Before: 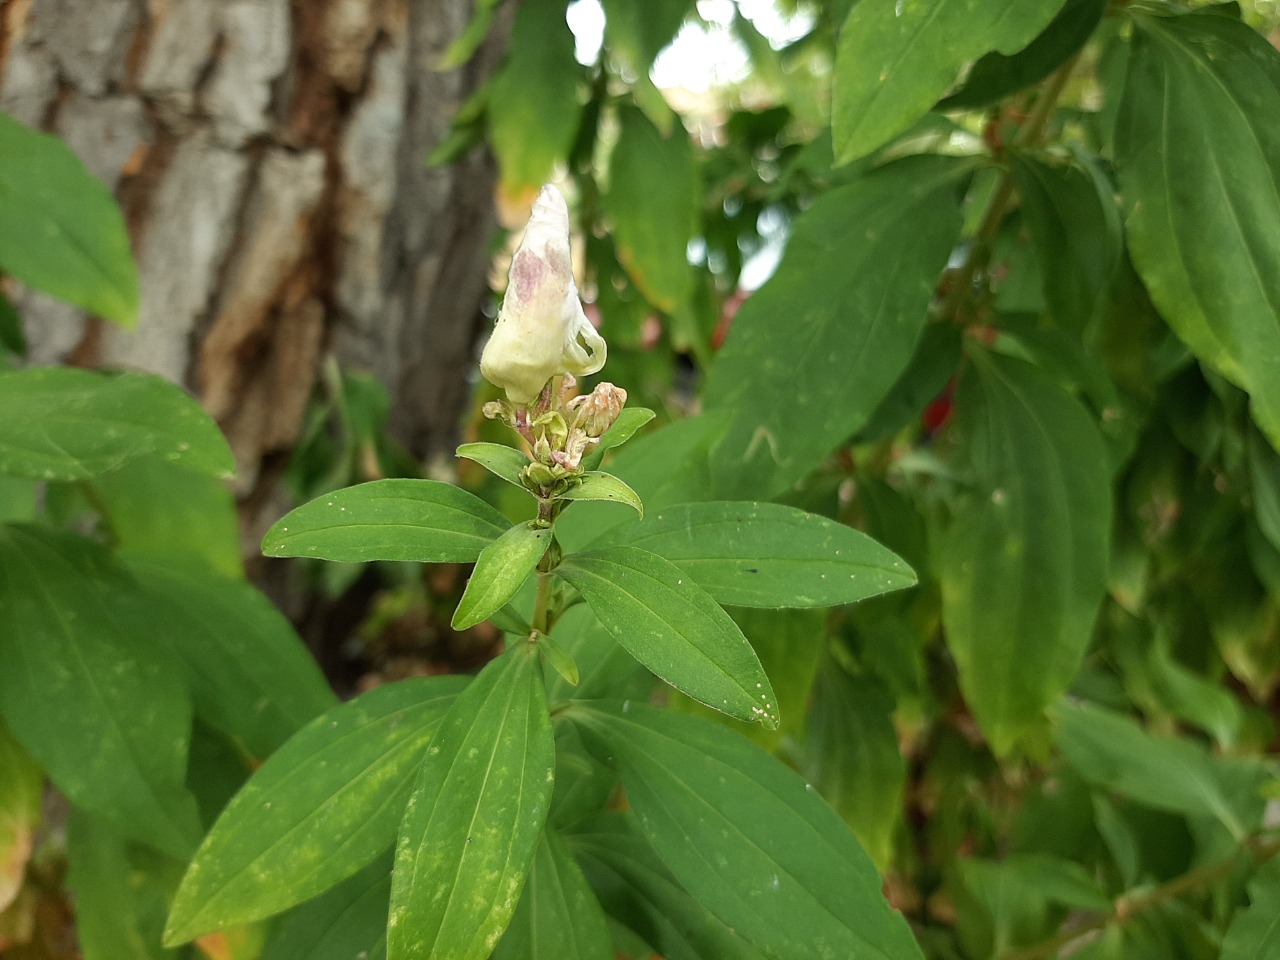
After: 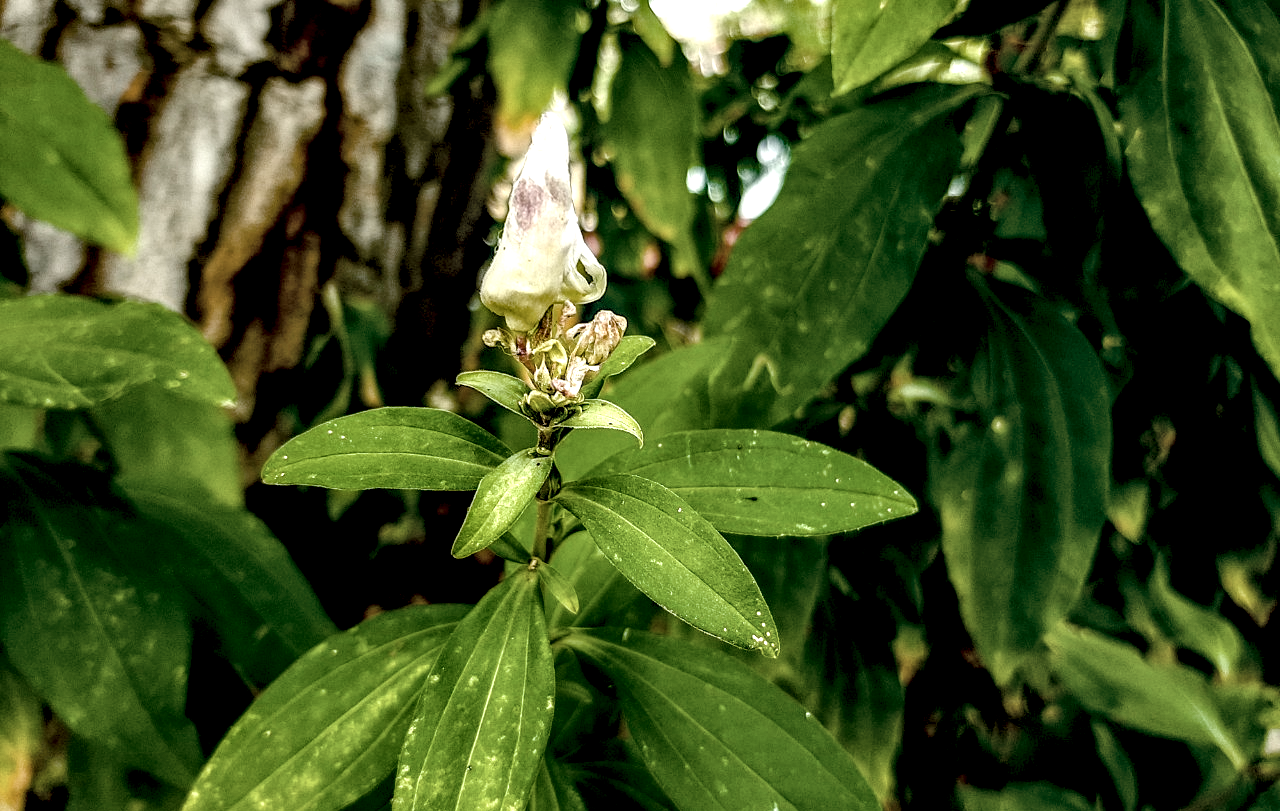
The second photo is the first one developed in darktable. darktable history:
crop: top 7.591%, bottom 7.909%
exposure: black level correction 0.054, exposure -0.035 EV, compensate highlight preservation false
color balance rgb: shadows lift › chroma 1.019%, shadows lift › hue 243.55°, highlights gain › chroma 1.056%, highlights gain › hue 67.68°, perceptual saturation grading › global saturation 20%, perceptual saturation grading › highlights -25.692%, perceptual saturation grading › shadows 25.64%, perceptual brilliance grading › global brilliance 9.276%, perceptual brilliance grading › shadows 15.073%, global vibrance 15.817%, saturation formula JzAzBz (2021)
color correction: highlights b* 0, saturation 0.804
contrast brightness saturation: contrast 0.06, brightness -0.009, saturation -0.221
local contrast: highlights 20%, detail 196%
